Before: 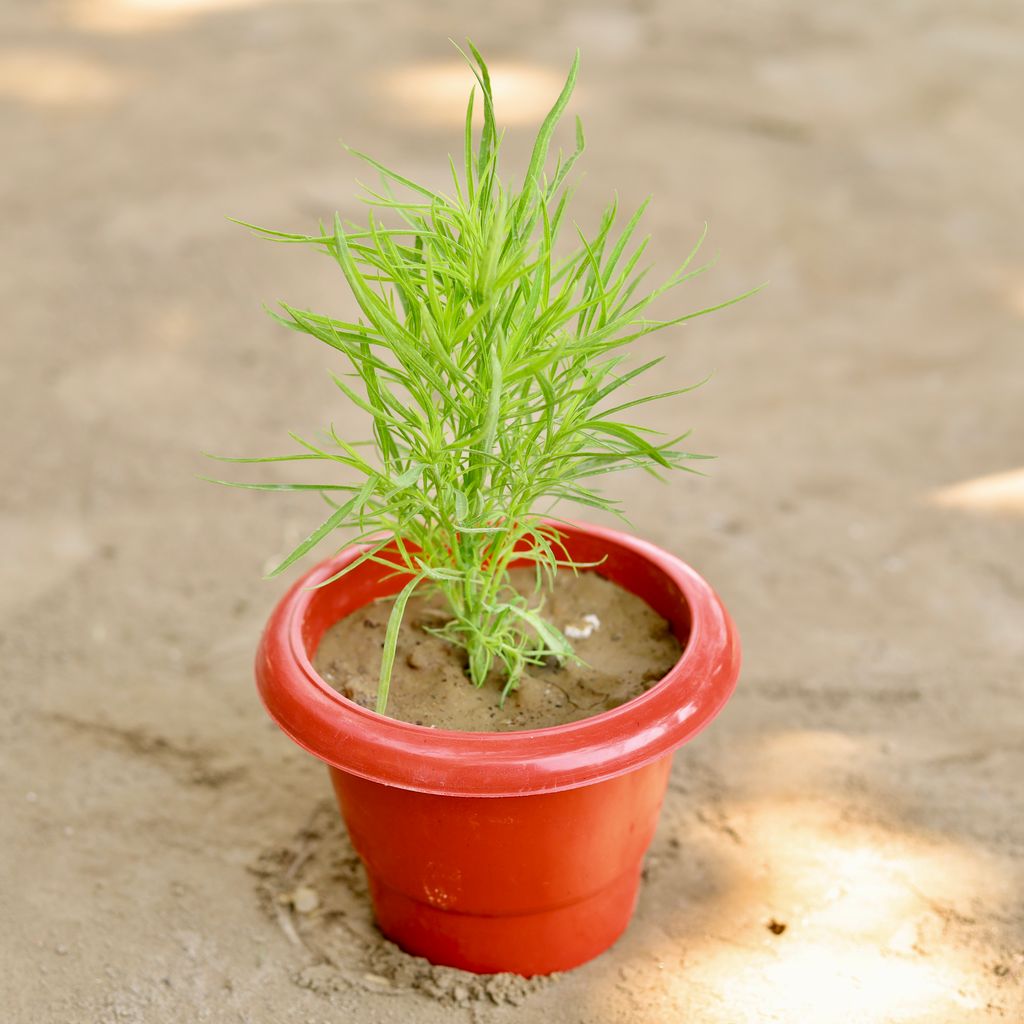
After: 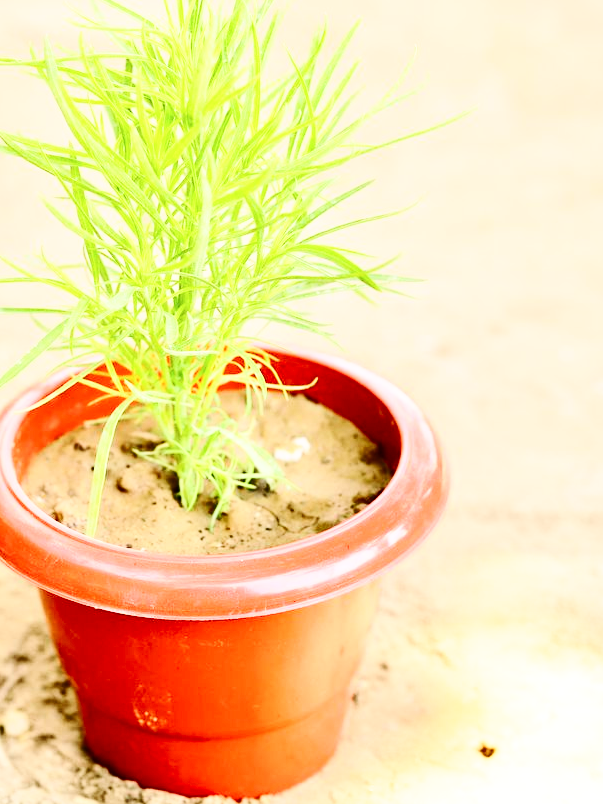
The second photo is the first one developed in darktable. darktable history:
contrast brightness saturation: contrast 0.382, brightness 0.108
crop and rotate: left 28.365%, top 17.329%, right 12.689%, bottom 4.074%
base curve: curves: ch0 [(0, 0) (0.028, 0.03) (0.121, 0.232) (0.46, 0.748) (0.859, 0.968) (1, 1)], preserve colors none
